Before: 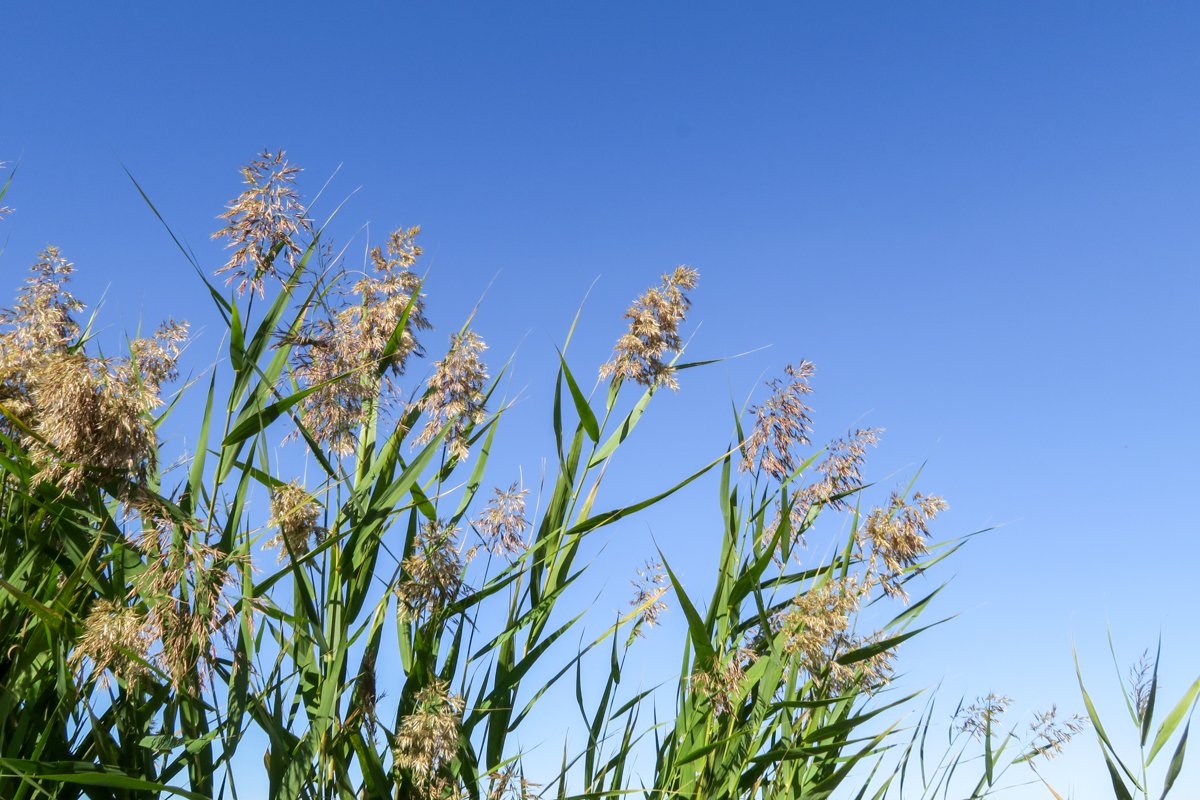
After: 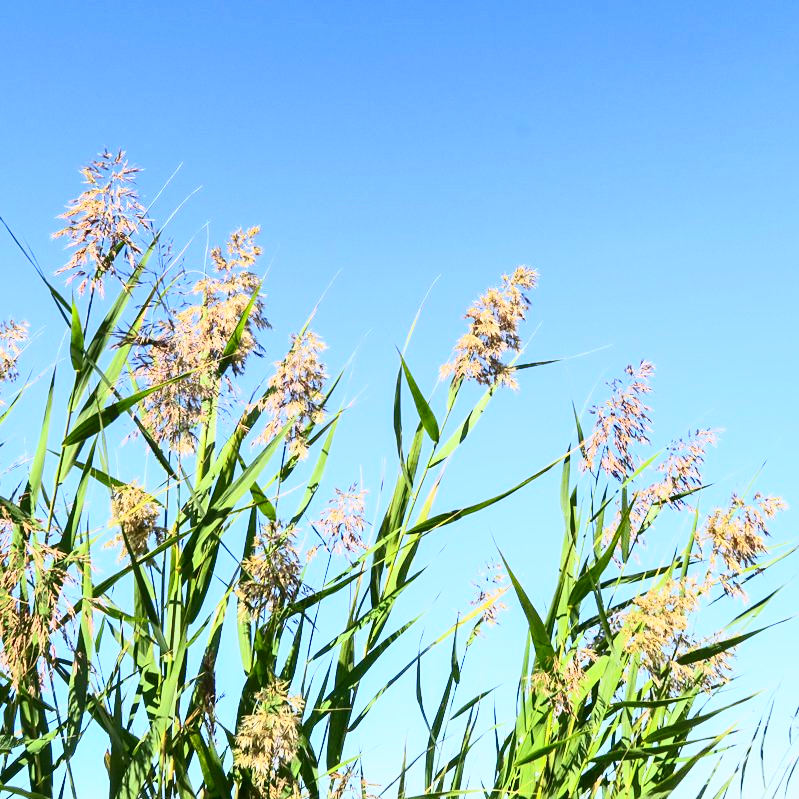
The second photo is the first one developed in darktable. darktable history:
contrast brightness saturation: contrast 0.4, brightness 0.05, saturation 0.25
sharpen: amount 0.2
crop and rotate: left 13.409%, right 19.924%
shadows and highlights: shadows 37.27, highlights -28.18, soften with gaussian
tone equalizer: on, module defaults
exposure: exposure 0.3 EV, compensate highlight preservation false
global tonemap: drago (0.7, 100)
